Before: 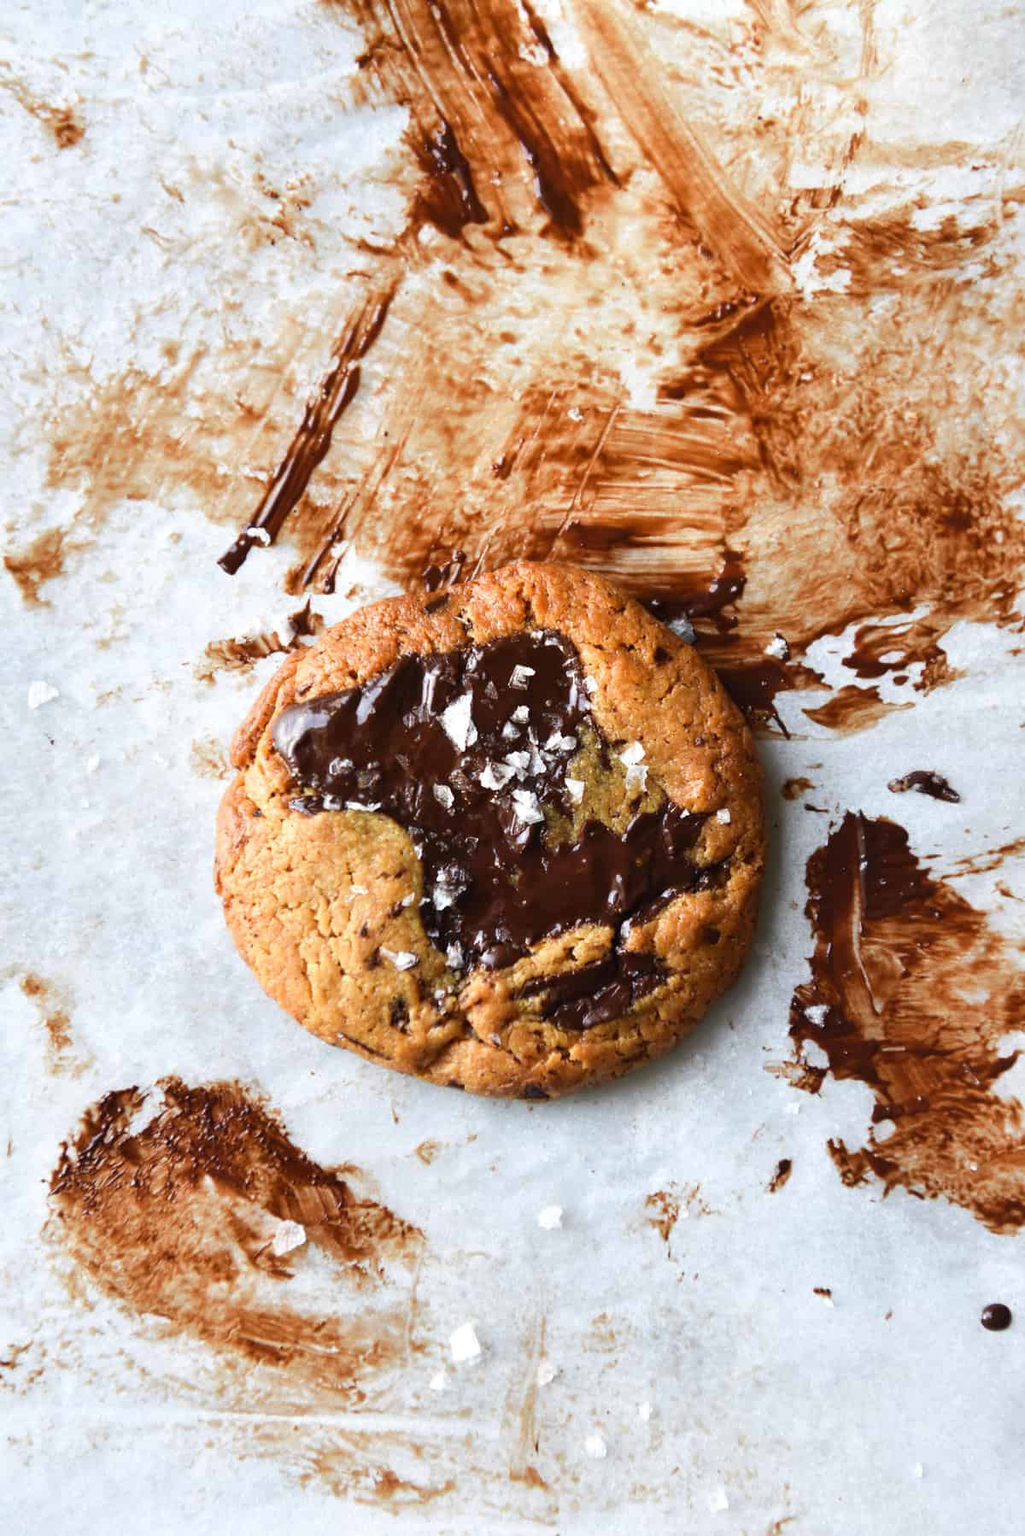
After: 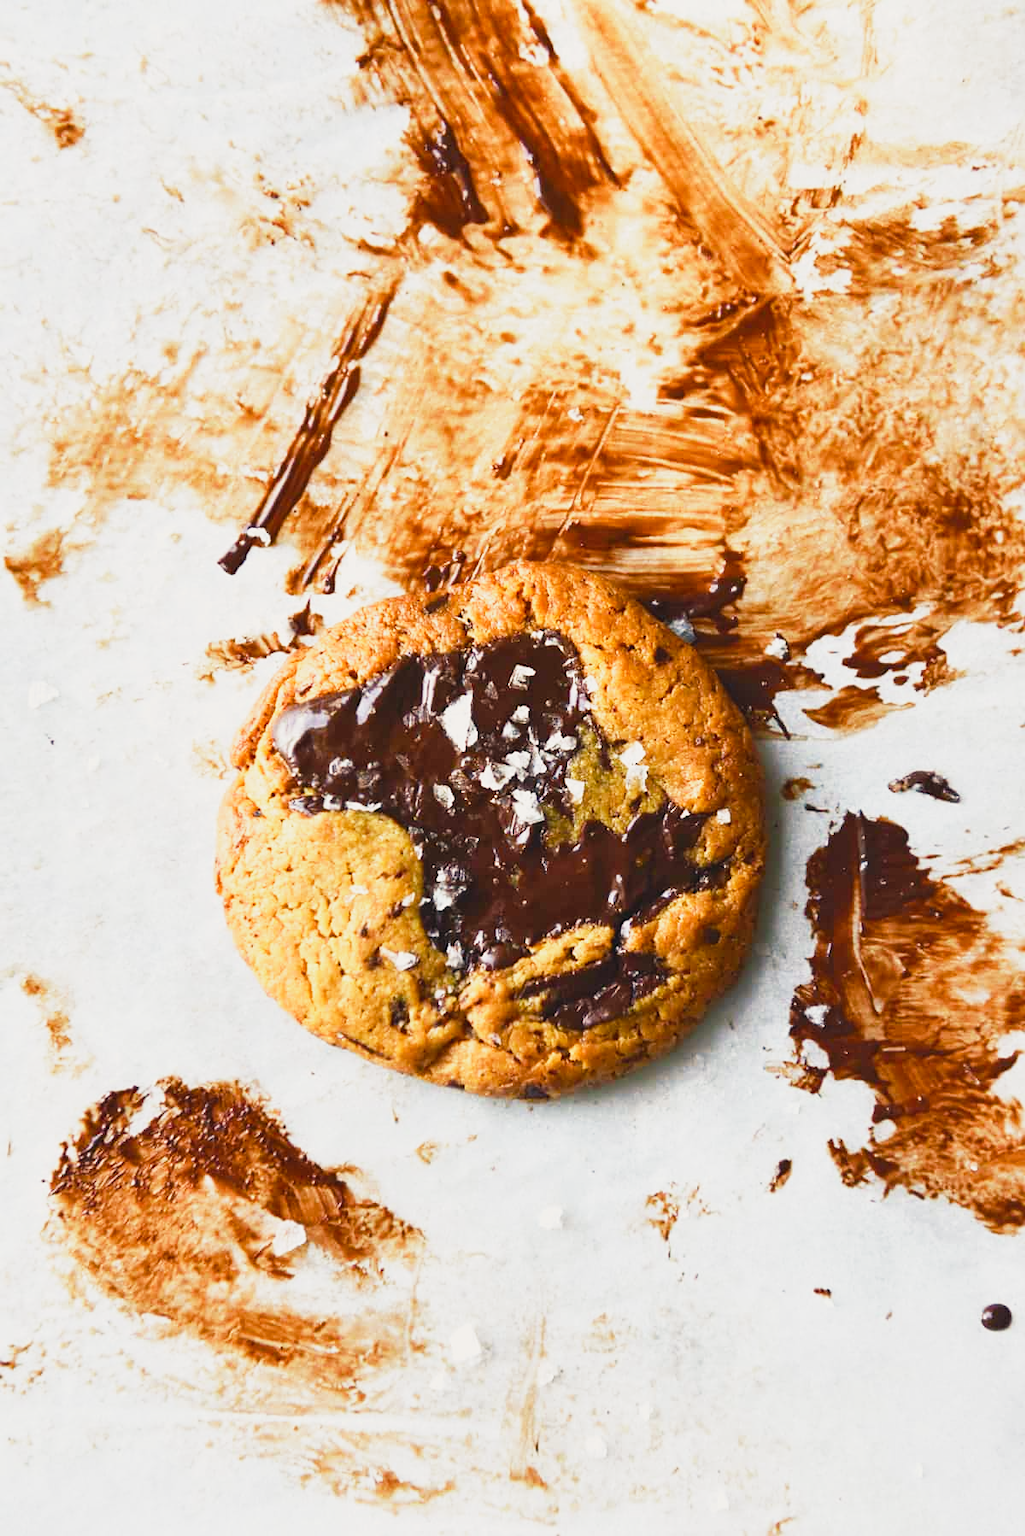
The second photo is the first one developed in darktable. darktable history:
base curve: curves: ch0 [(0, 0) (0.088, 0.125) (0.176, 0.251) (0.354, 0.501) (0.613, 0.749) (1, 0.877)], preserve colors none
color balance rgb: shadows lift › chroma 2%, shadows lift › hue 219.6°, power › hue 313.2°, highlights gain › chroma 3%, highlights gain › hue 75.6°, global offset › luminance 0.5%, perceptual saturation grading › global saturation 15.33%, perceptual saturation grading › highlights -19.33%, perceptual saturation grading › shadows 20%, global vibrance 20%
sharpen: amount 0.2
